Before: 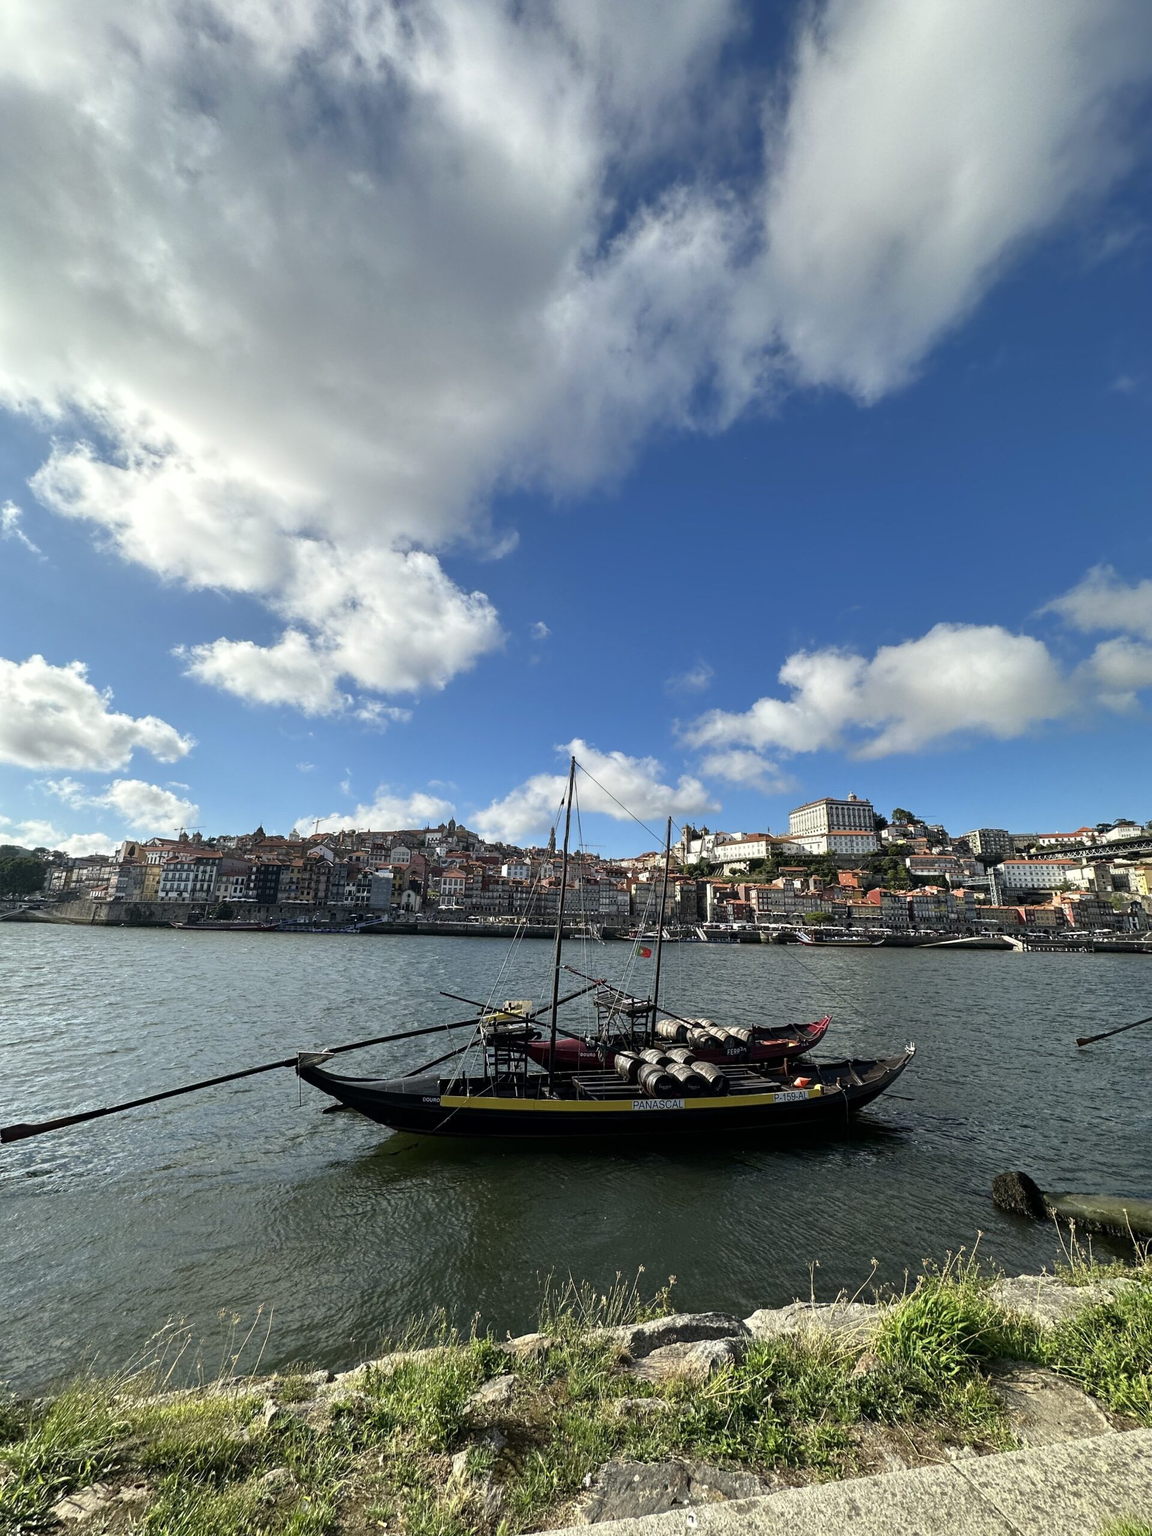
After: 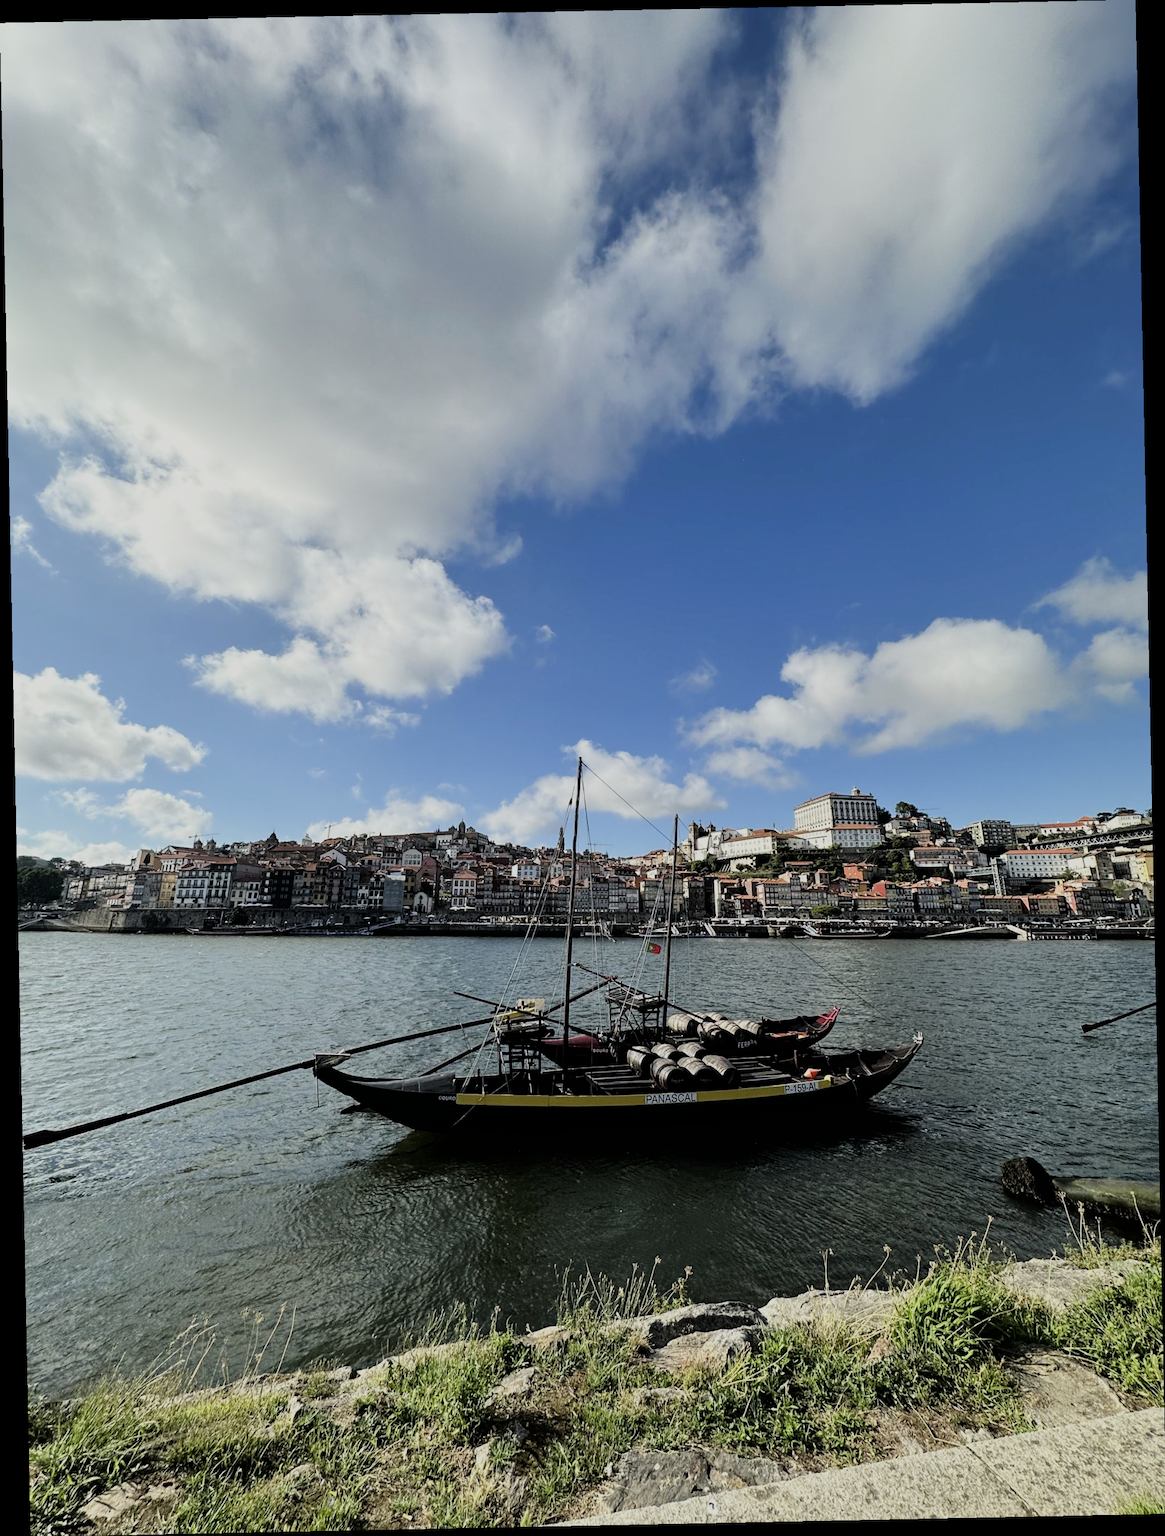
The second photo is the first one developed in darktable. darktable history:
tone equalizer: -8 EV -0.417 EV, -7 EV -0.389 EV, -6 EV -0.333 EV, -5 EV -0.222 EV, -3 EV 0.222 EV, -2 EV 0.333 EV, -1 EV 0.389 EV, +0 EV 0.417 EV, edges refinement/feathering 500, mask exposure compensation -1.57 EV, preserve details no
filmic rgb: black relative exposure -6.98 EV, white relative exposure 5.63 EV, hardness 2.86
rotate and perspective: rotation -1.17°, automatic cropping off
